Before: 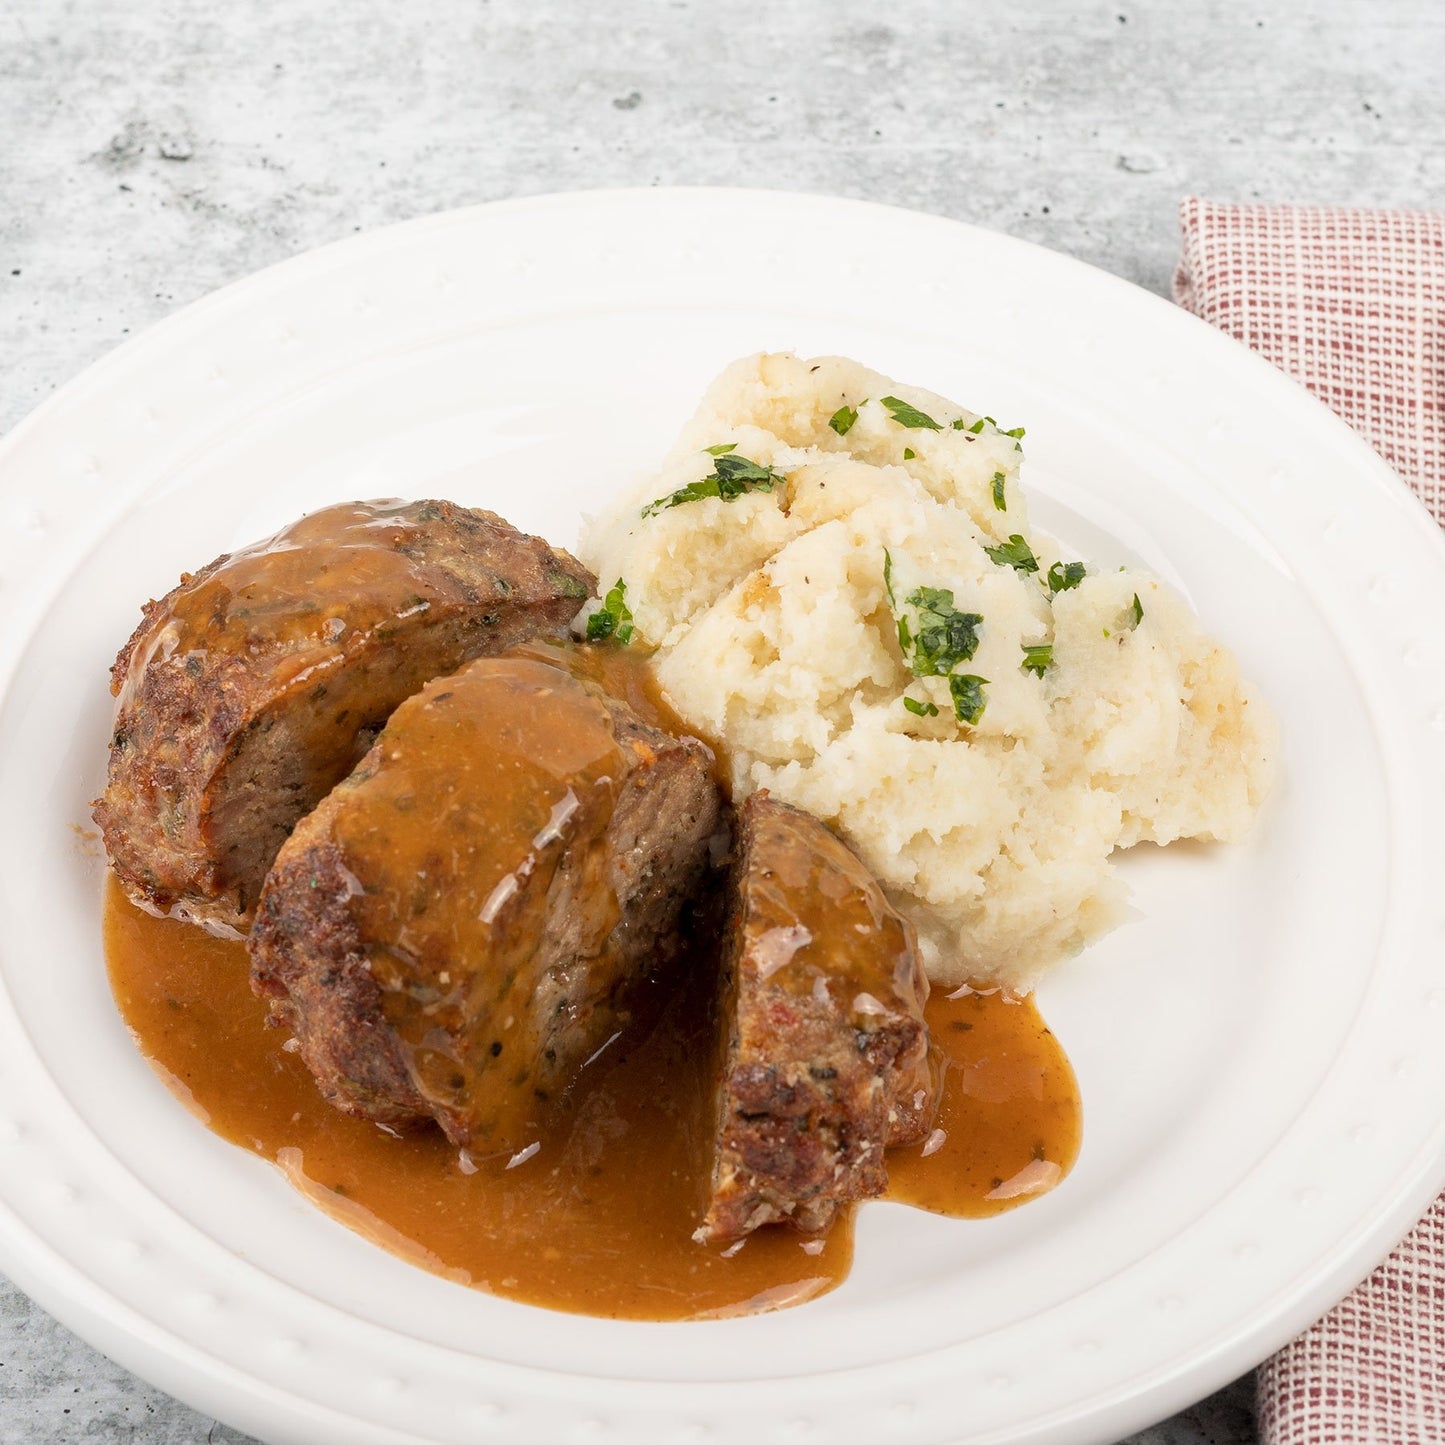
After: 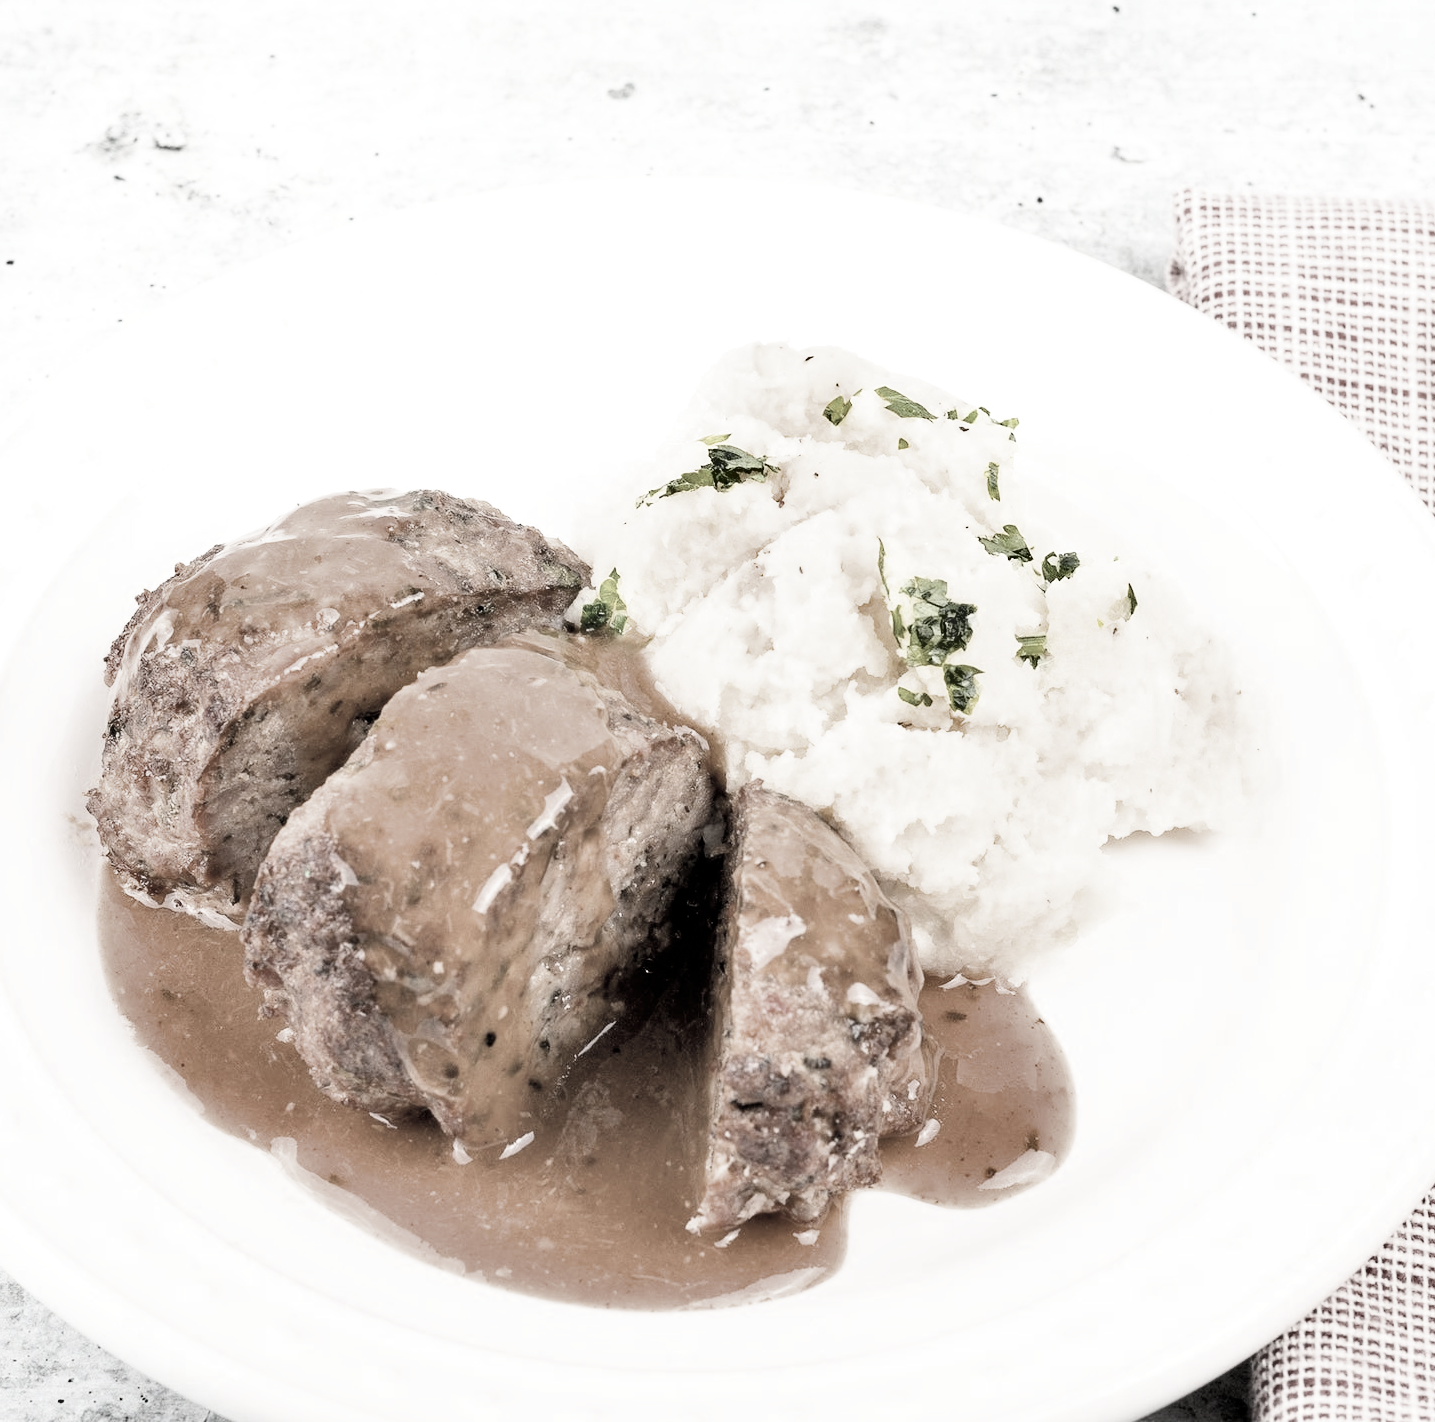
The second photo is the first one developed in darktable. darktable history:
crop: left 0.443%, top 0.749%, right 0.242%, bottom 0.647%
filmic rgb: black relative exposure -5.02 EV, white relative exposure 3.98 EV, hardness 2.9, contrast 1.186
shadows and highlights: soften with gaussian
exposure: black level correction 0.001, exposure 1.712 EV, compensate highlight preservation false
color correction: highlights b* 0.065, saturation 0.247
